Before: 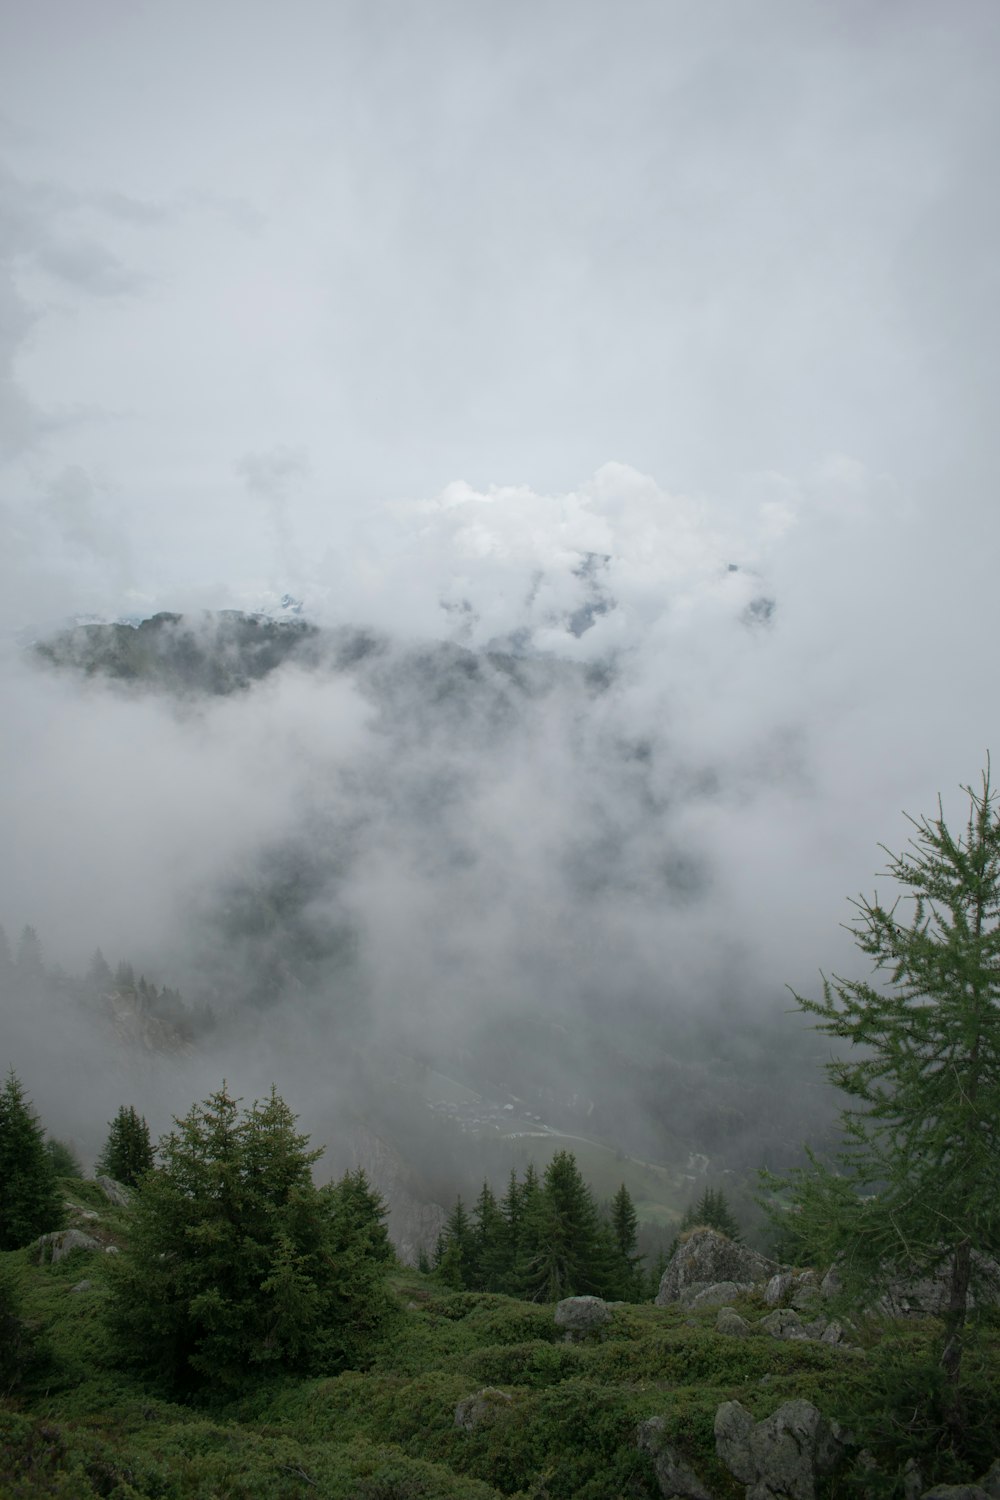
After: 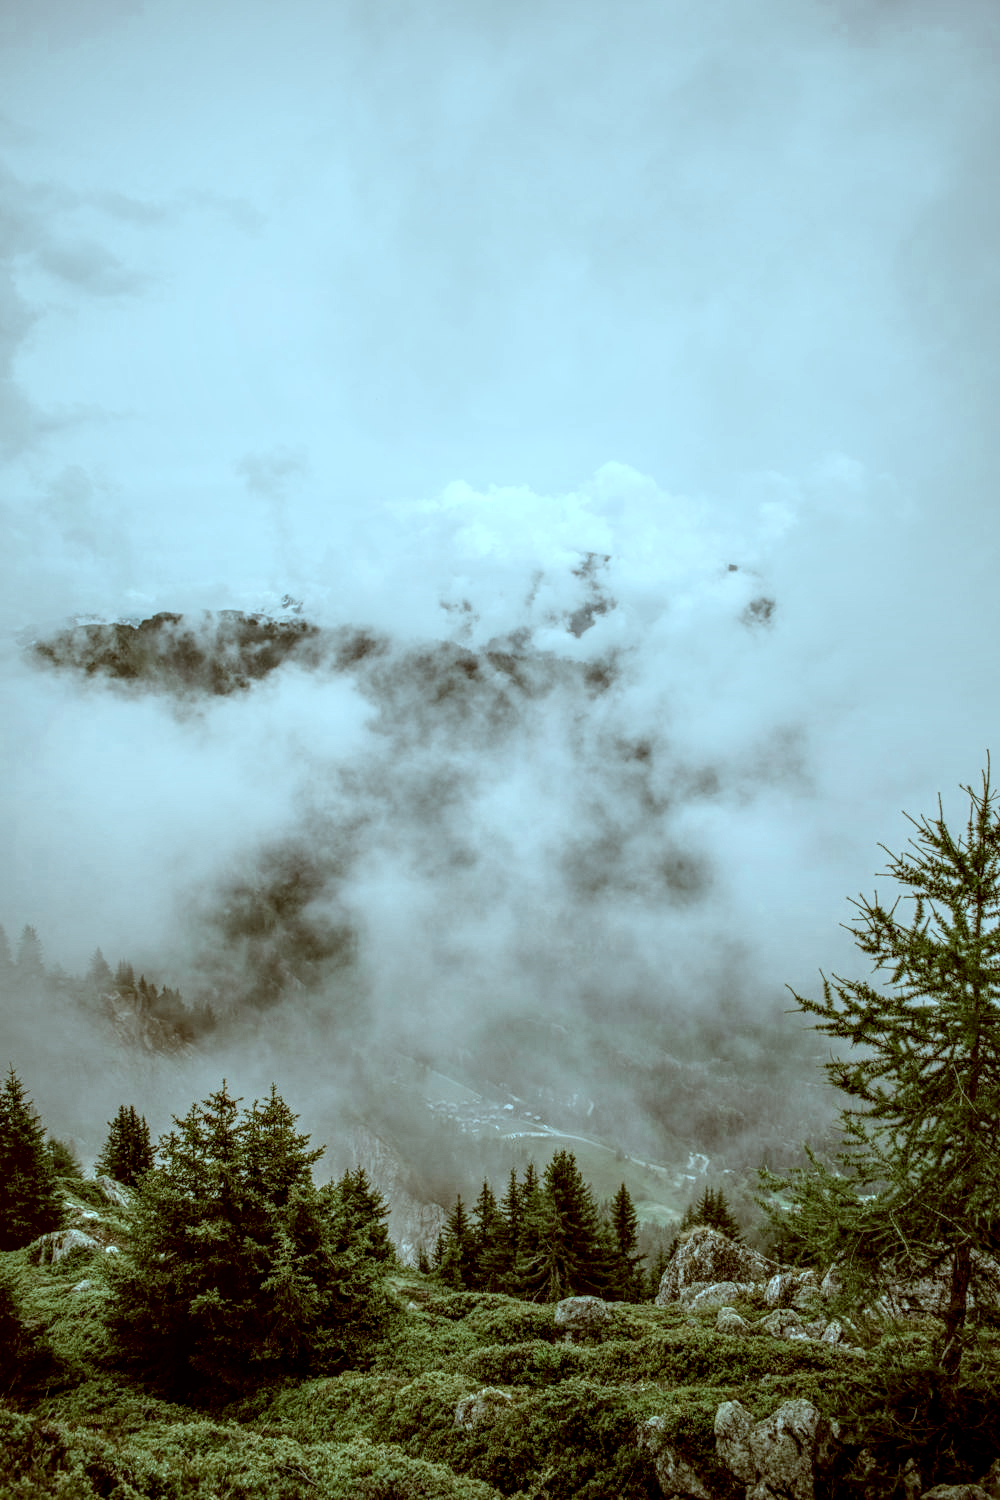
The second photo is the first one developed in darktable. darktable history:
local contrast: highlights 5%, shadows 3%, detail 299%, midtone range 0.298
exposure: black level correction 0, exposure 0.696 EV, compensate highlight preservation false
filmic rgb: black relative exposure -7.65 EV, white relative exposure 4.56 EV, hardness 3.61
color correction: highlights a* -14.34, highlights b* -16.64, shadows a* 10.43, shadows b* 29.57
